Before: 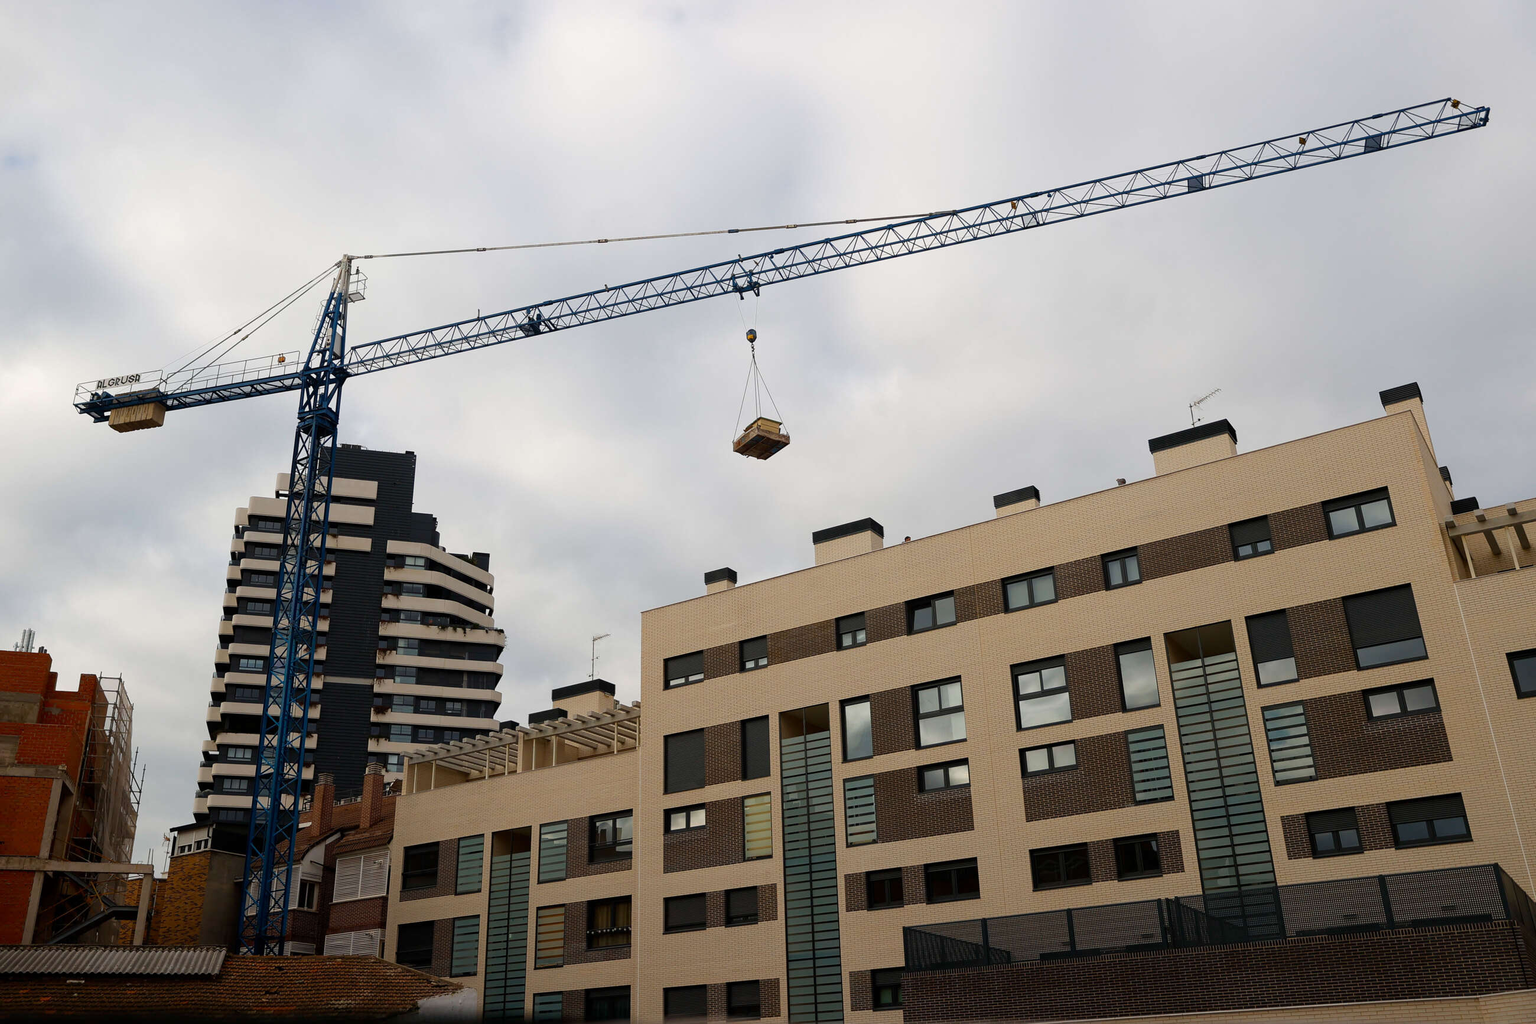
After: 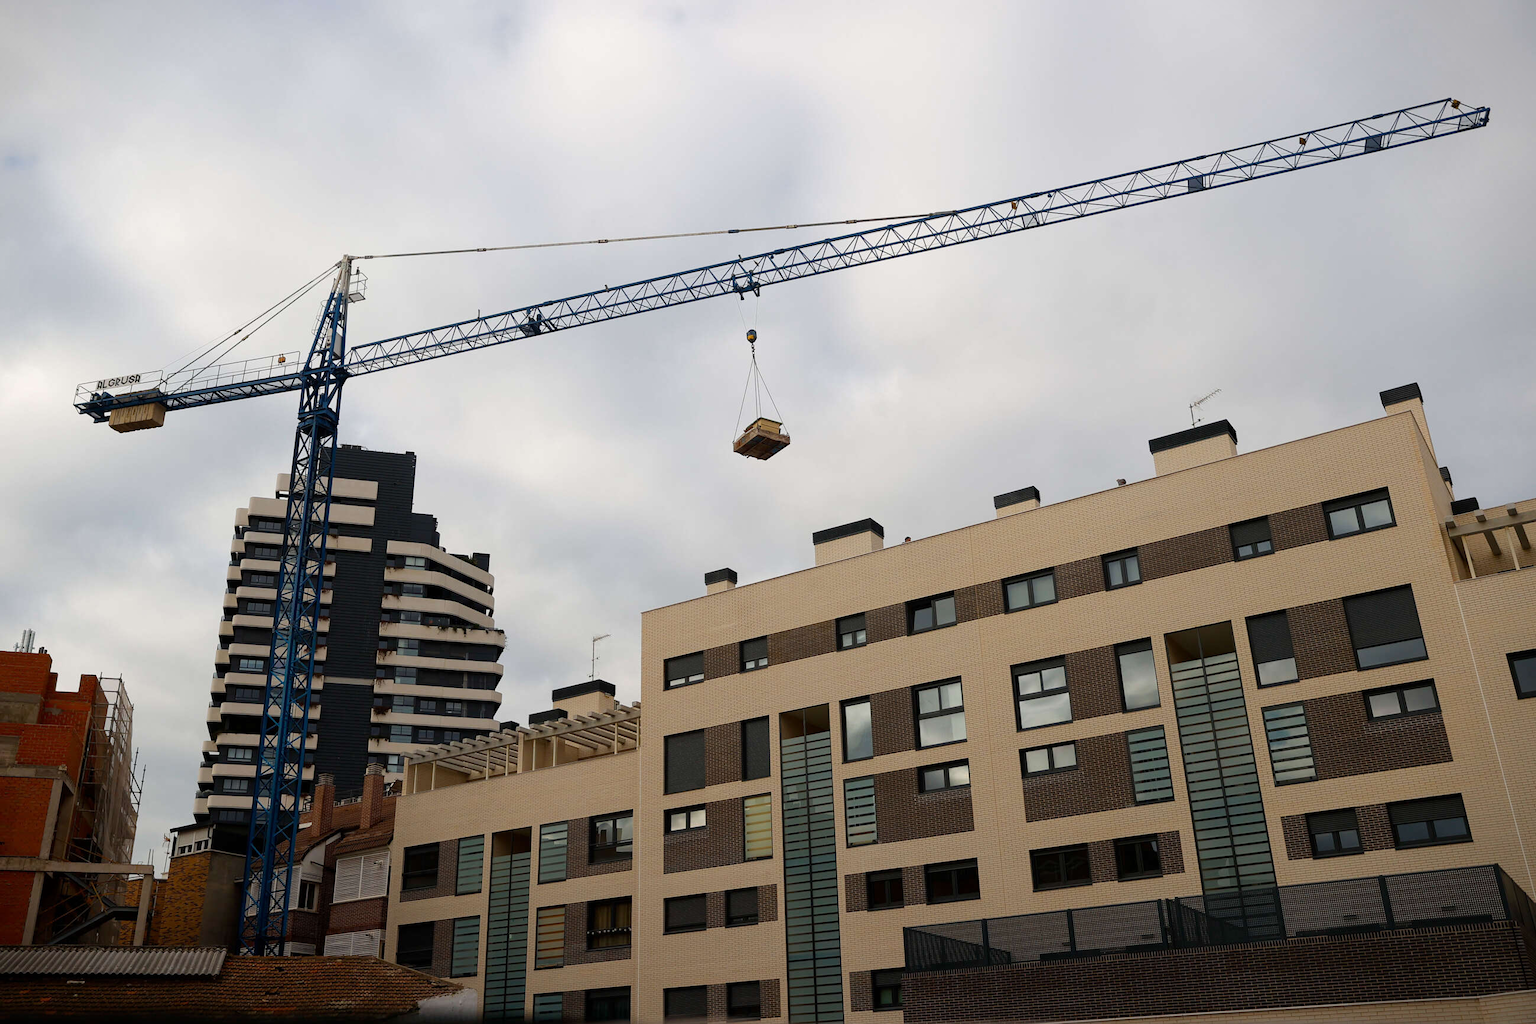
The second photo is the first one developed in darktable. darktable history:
white balance: emerald 1
vignetting: fall-off start 97.23%, saturation -0.024, center (-0.033, -0.042), width/height ratio 1.179, unbound false
